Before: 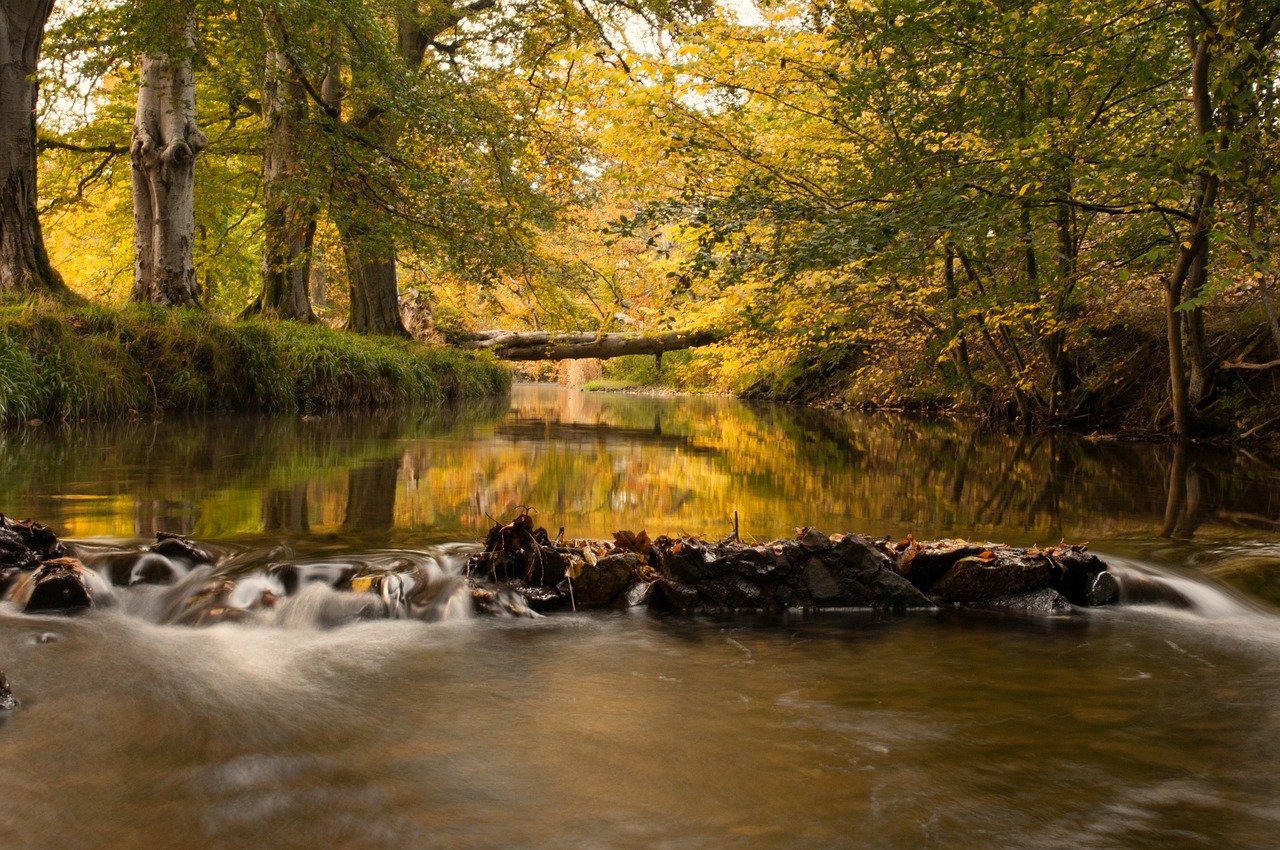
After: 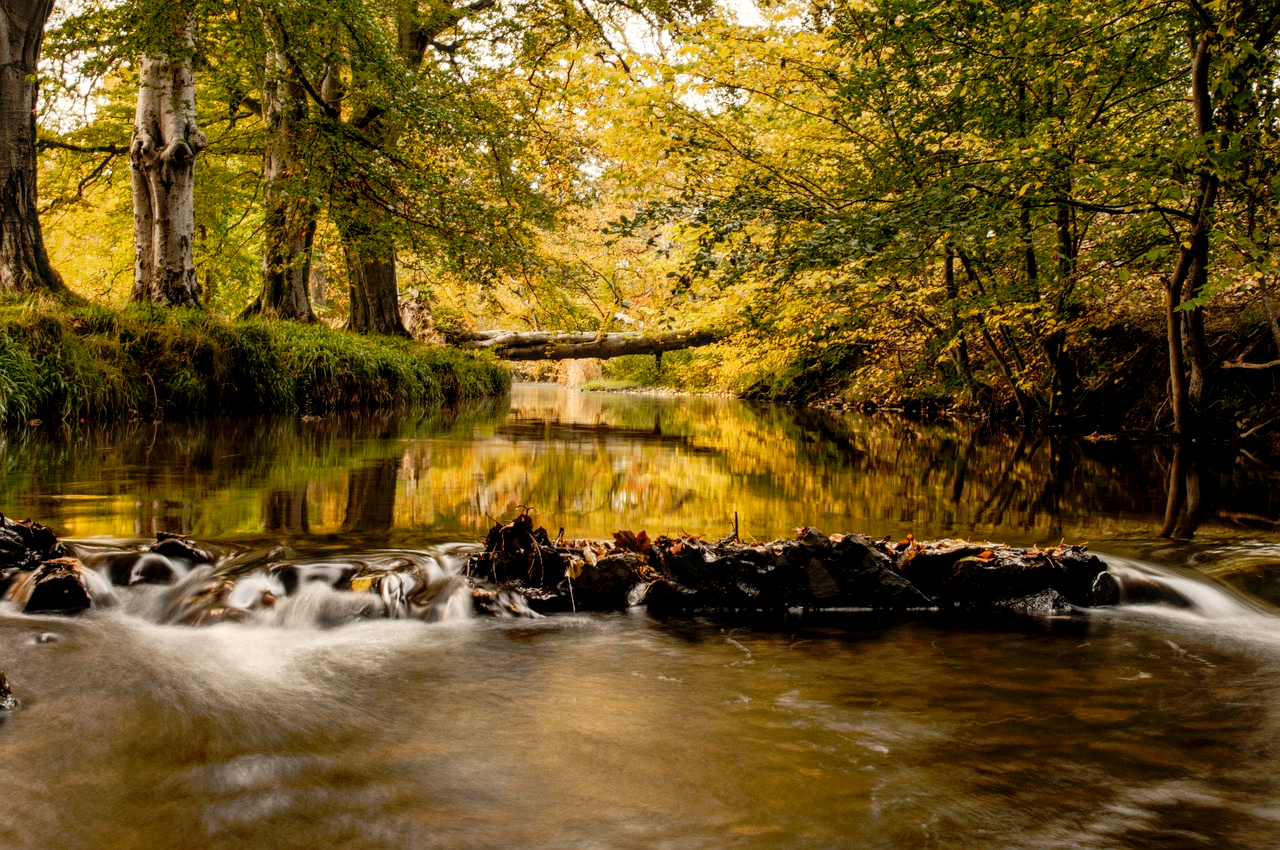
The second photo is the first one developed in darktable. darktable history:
local contrast: highlights 62%, detail 143%, midtone range 0.426
tone curve: curves: ch0 [(0, 0) (0.105, 0.044) (0.195, 0.128) (0.283, 0.283) (0.384, 0.404) (0.485, 0.531) (0.635, 0.7) (0.832, 0.858) (1, 0.977)]; ch1 [(0, 0) (0.161, 0.092) (0.35, 0.33) (0.379, 0.401) (0.448, 0.478) (0.498, 0.503) (0.531, 0.537) (0.586, 0.563) (0.687, 0.648) (1, 1)]; ch2 [(0, 0) (0.359, 0.372) (0.437, 0.437) (0.483, 0.484) (0.53, 0.515) (0.556, 0.553) (0.635, 0.589) (1, 1)], preserve colors none
color zones: curves: ch0 [(0, 0.485) (0.178, 0.476) (0.261, 0.623) (0.411, 0.403) (0.708, 0.603) (0.934, 0.412)]; ch1 [(0.003, 0.485) (0.149, 0.496) (0.229, 0.584) (0.326, 0.551) (0.484, 0.262) (0.757, 0.643)], mix -133.02%
